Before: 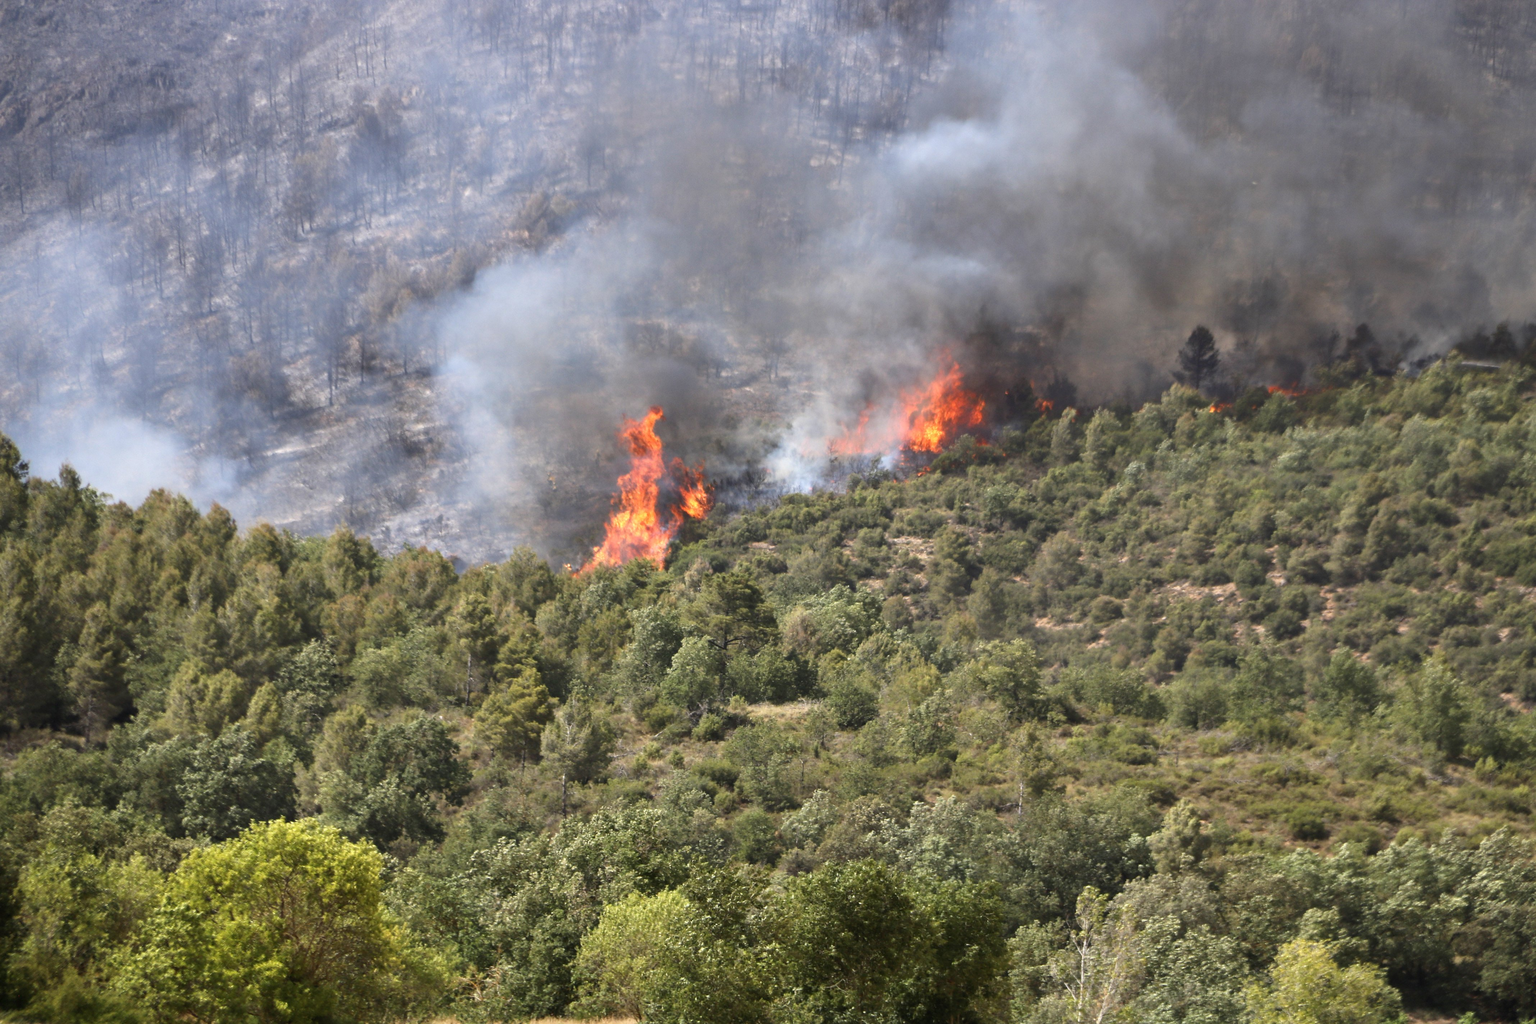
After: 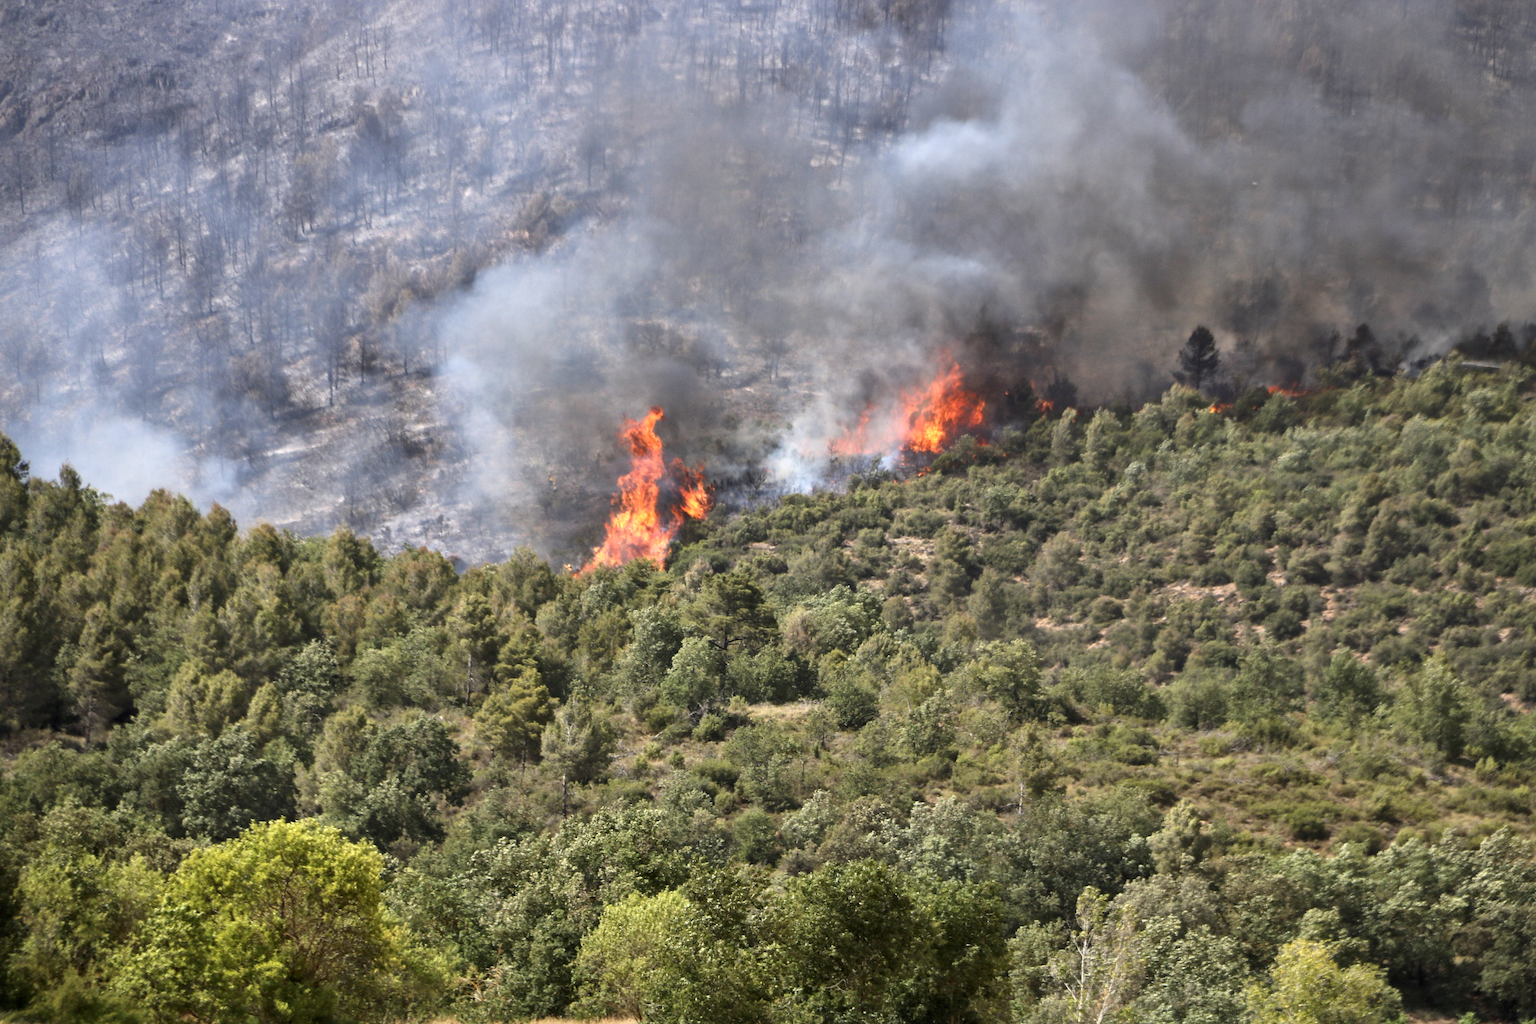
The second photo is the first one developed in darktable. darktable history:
local contrast: mode bilateral grid, contrast 21, coarseness 50, detail 132%, midtone range 0.2
